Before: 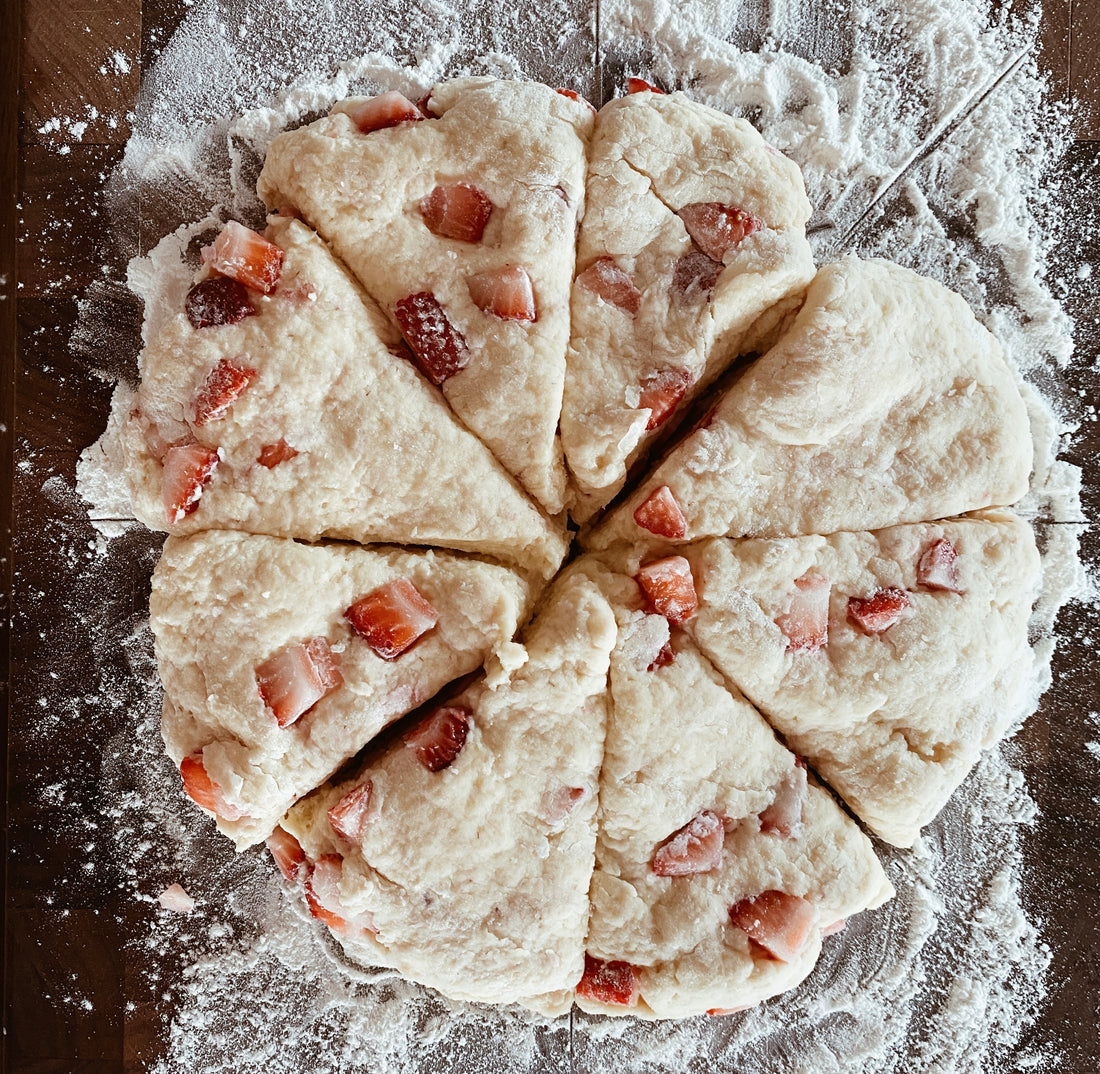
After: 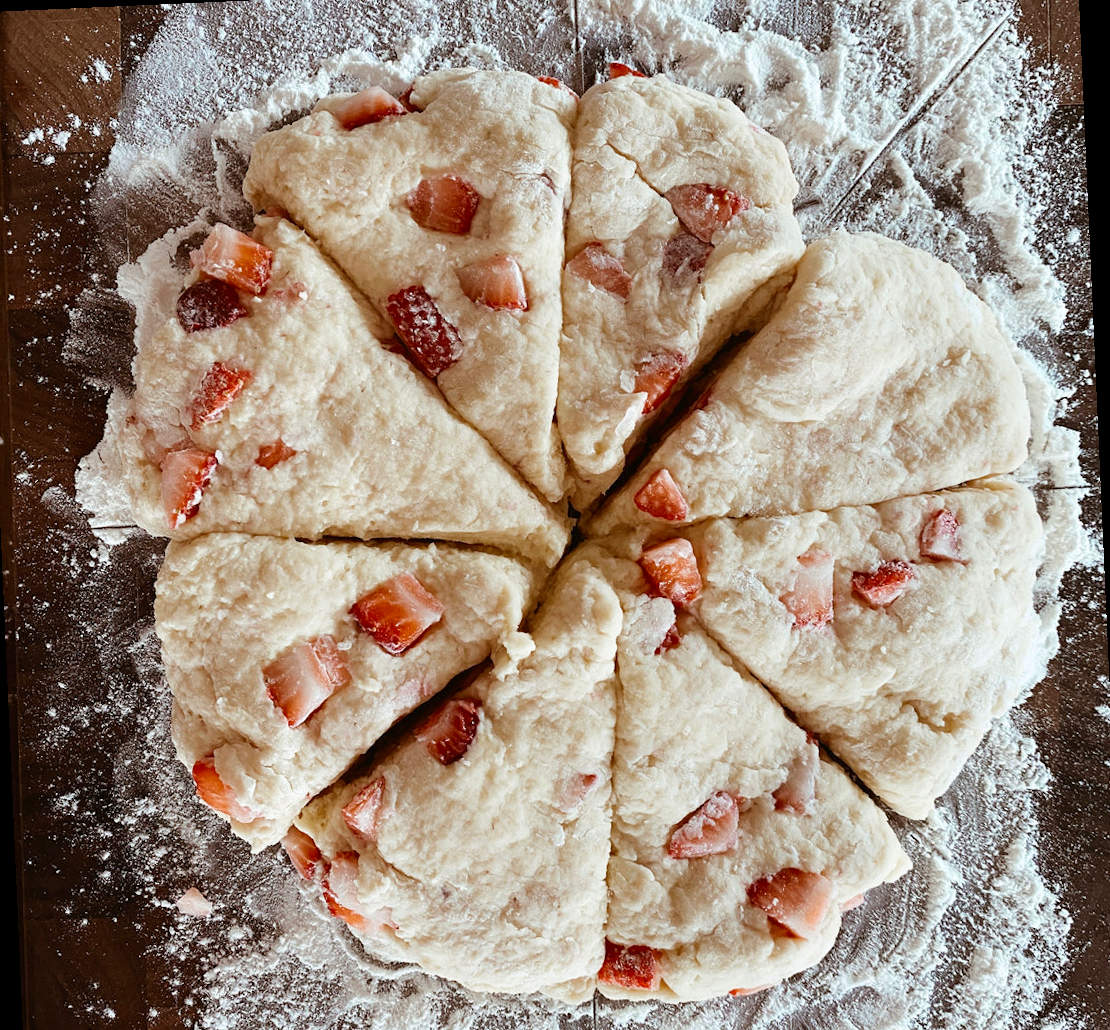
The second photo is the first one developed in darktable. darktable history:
crop: left 1.964%, top 3.251%, right 1.122%, bottom 4.933%
color zones: curves: ch0 [(0.254, 0.492) (0.724, 0.62)]; ch1 [(0.25, 0.528) (0.719, 0.796)]; ch2 [(0, 0.472) (0.25, 0.5) (0.73, 0.184)]
rotate and perspective: rotation -2.56°, automatic cropping off
